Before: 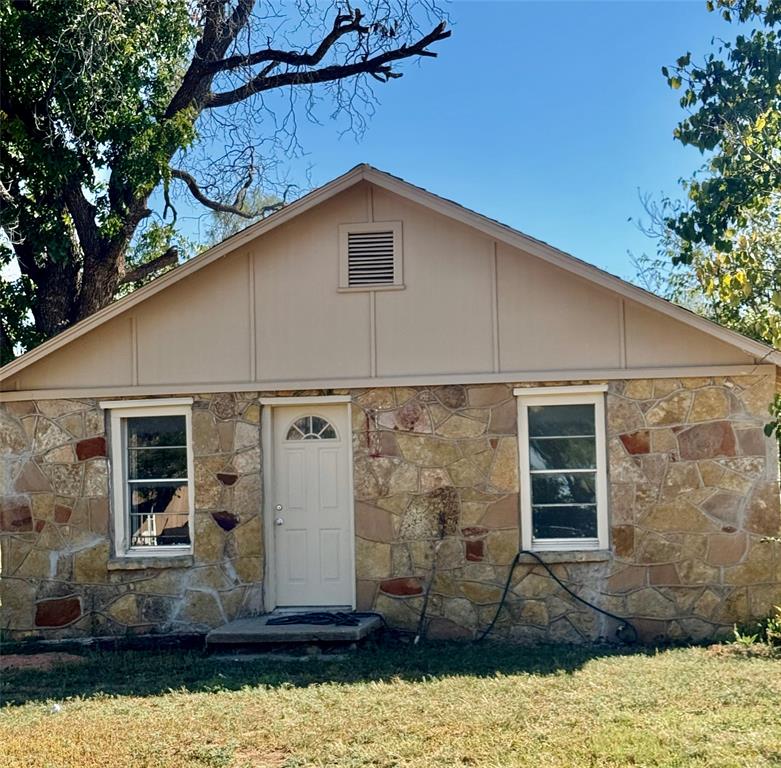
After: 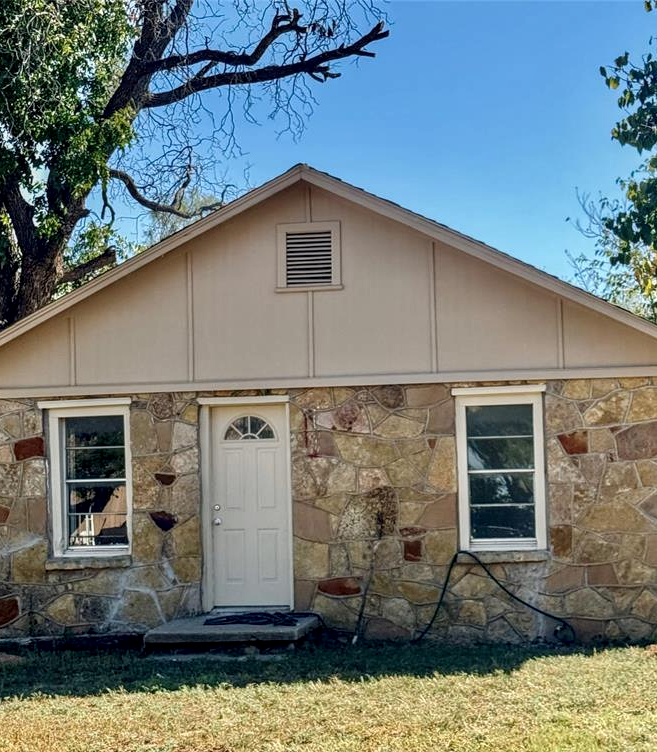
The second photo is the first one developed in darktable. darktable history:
crop: left 8.026%, right 7.374%
local contrast: detail 130%
